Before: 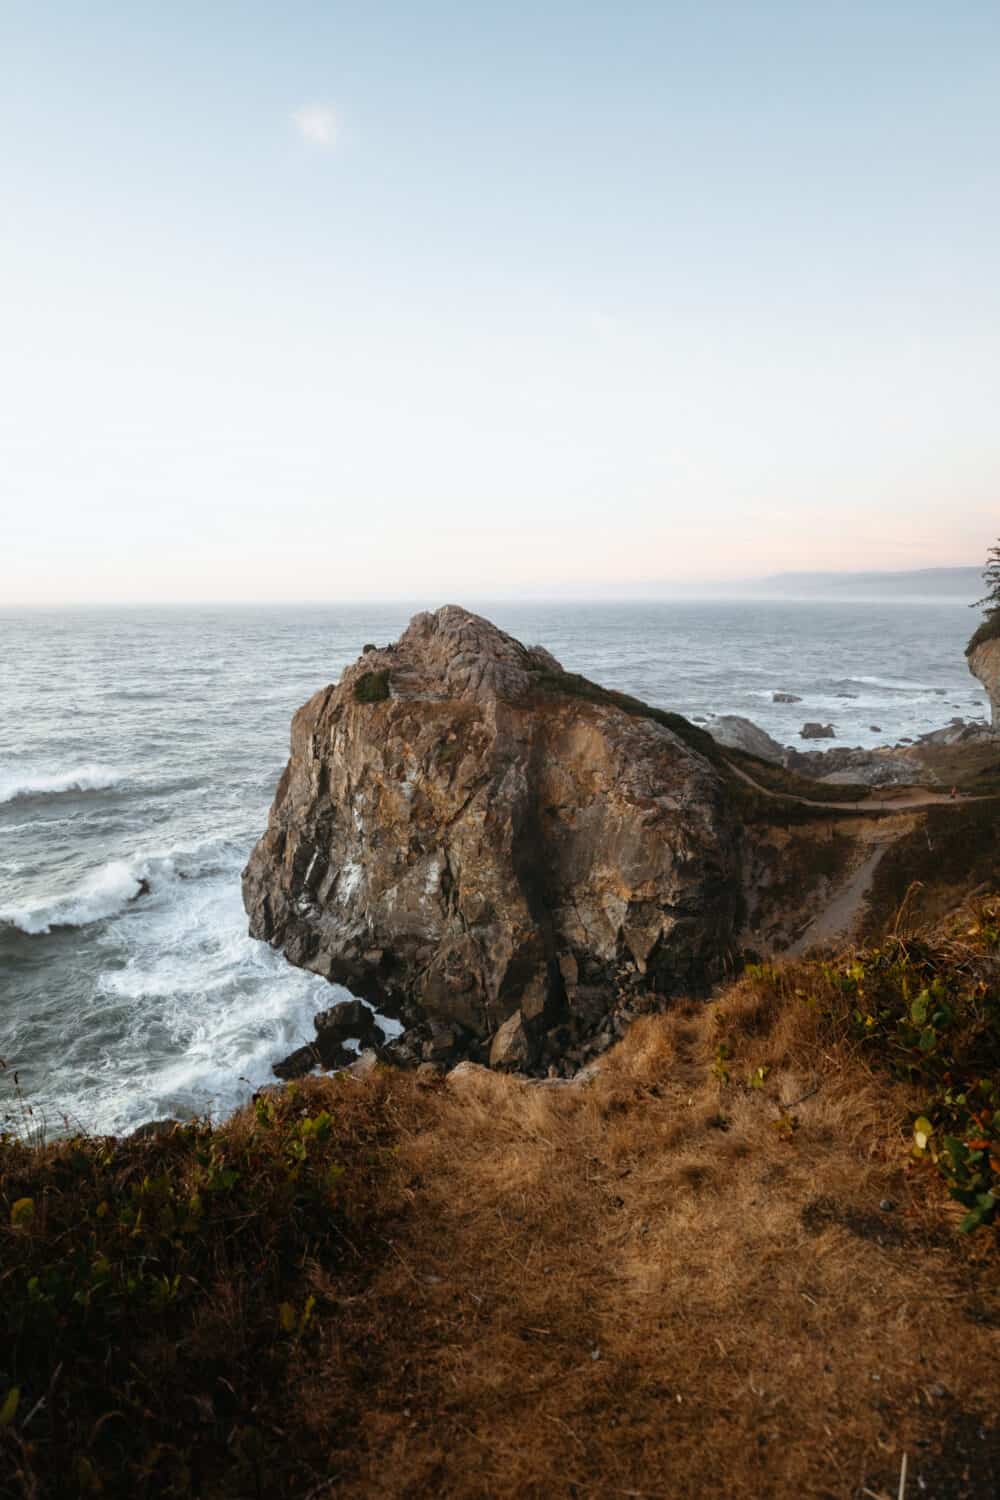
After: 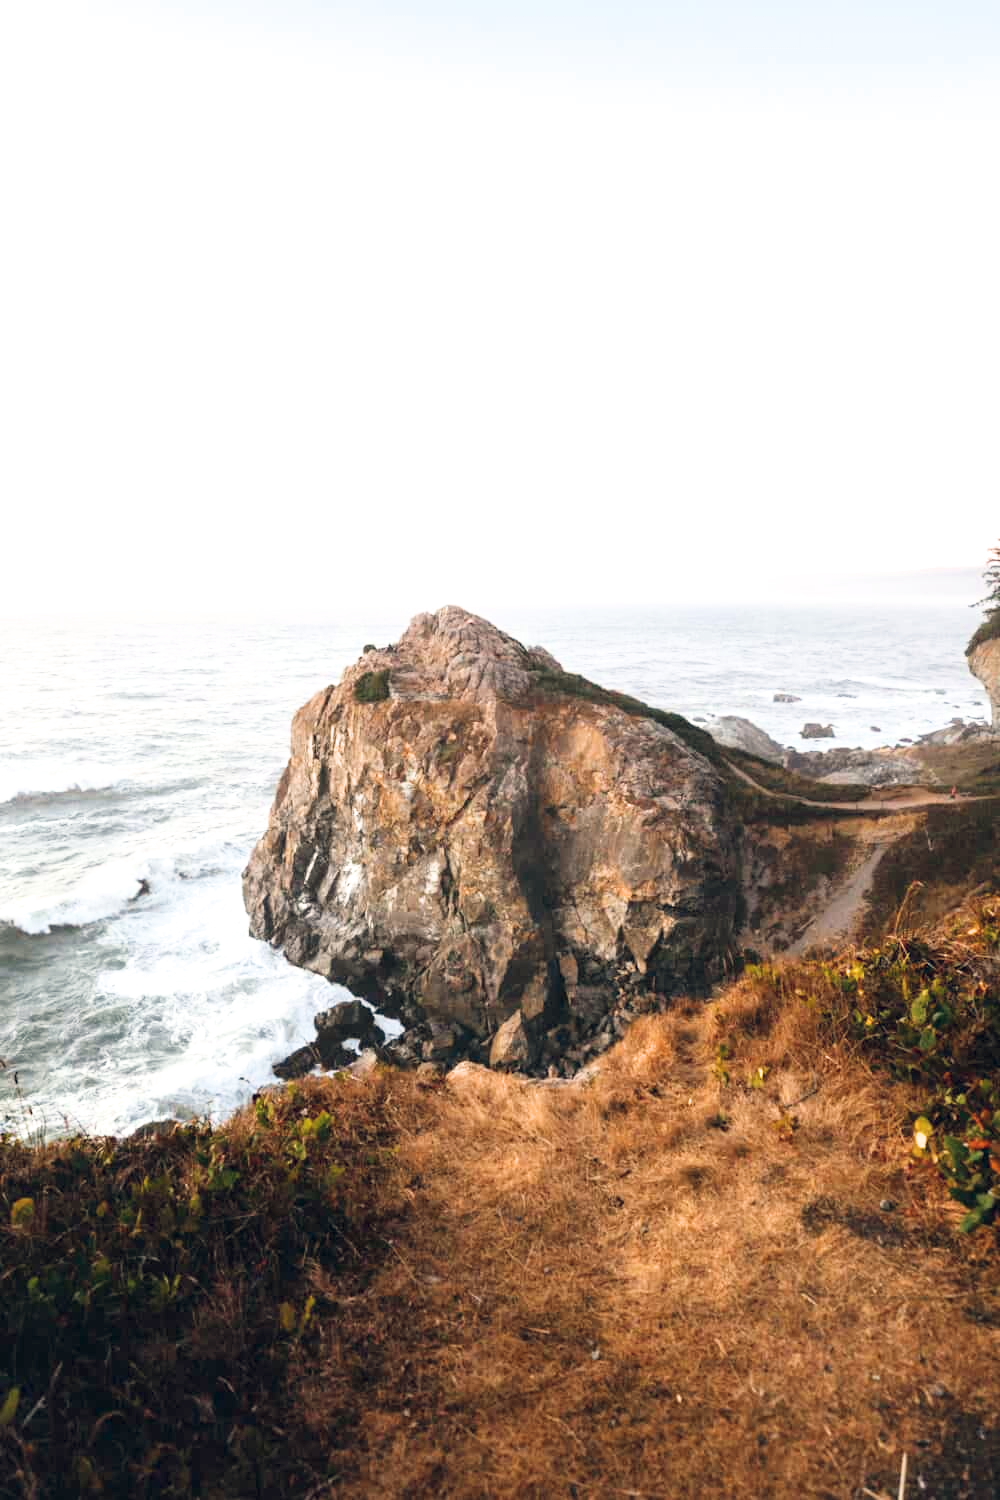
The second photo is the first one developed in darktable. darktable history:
filmic rgb: black relative exposure -14.19 EV, white relative exposure 3.39 EV, hardness 7.89, preserve chrominance max RGB
color balance rgb: shadows lift › hue 87.51°, highlights gain › chroma 1.62%, highlights gain › hue 55.1°, global offset › chroma 0.1%, global offset › hue 253.66°, linear chroma grading › global chroma 0.5%
exposure: black level correction 0, exposure 1.6 EV, compensate exposure bias true, compensate highlight preservation false
